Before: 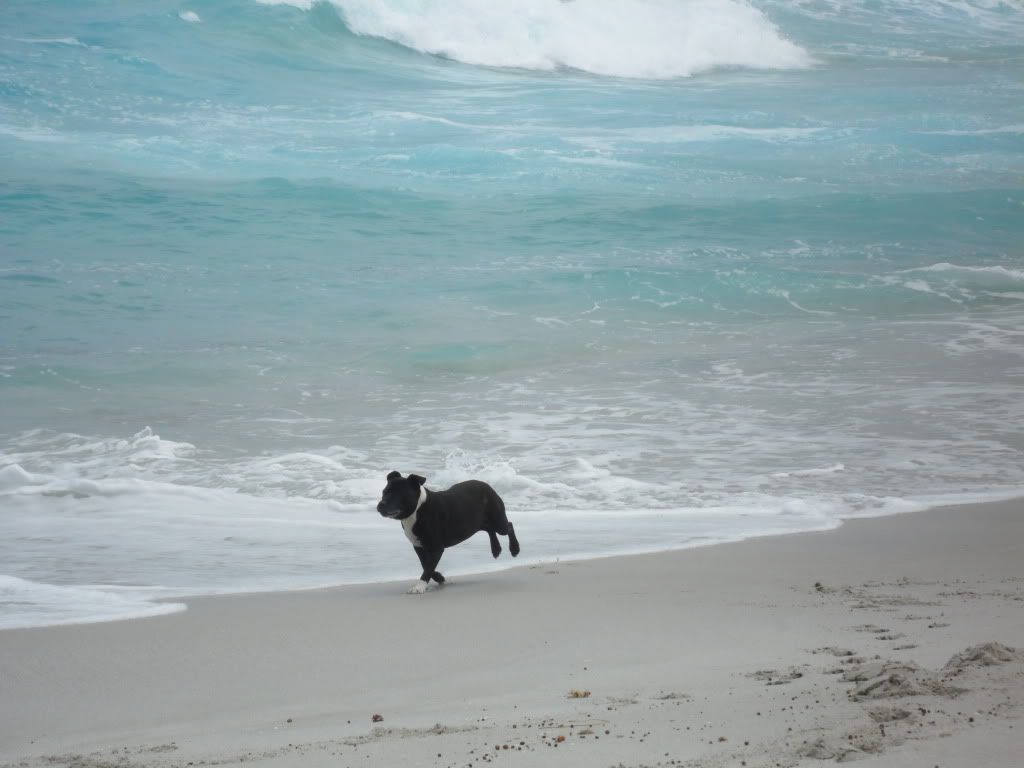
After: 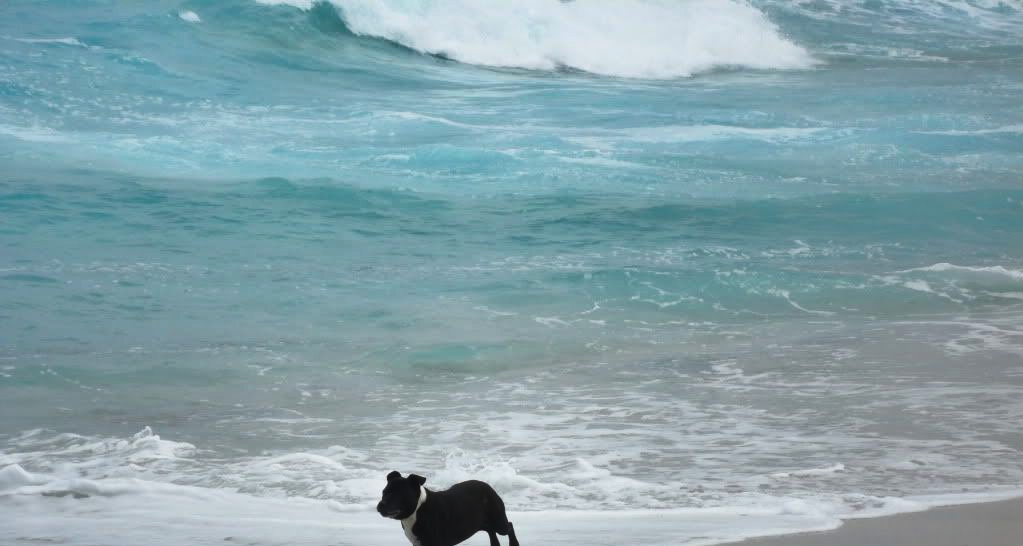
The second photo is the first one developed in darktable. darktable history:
shadows and highlights: shadows 30.57, highlights -62.94, soften with gaussian
crop: right 0.001%, bottom 28.884%
tone curve: curves: ch0 [(0, 0) (0.234, 0.191) (0.48, 0.534) (0.608, 0.667) (0.725, 0.809) (0.864, 0.922) (1, 1)]; ch1 [(0, 0) (0.453, 0.43) (0.5, 0.5) (0.615, 0.649) (1, 1)]; ch2 [(0, 0) (0.5, 0.5) (0.586, 0.617) (1, 1)], color space Lab, linked channels, preserve colors none
